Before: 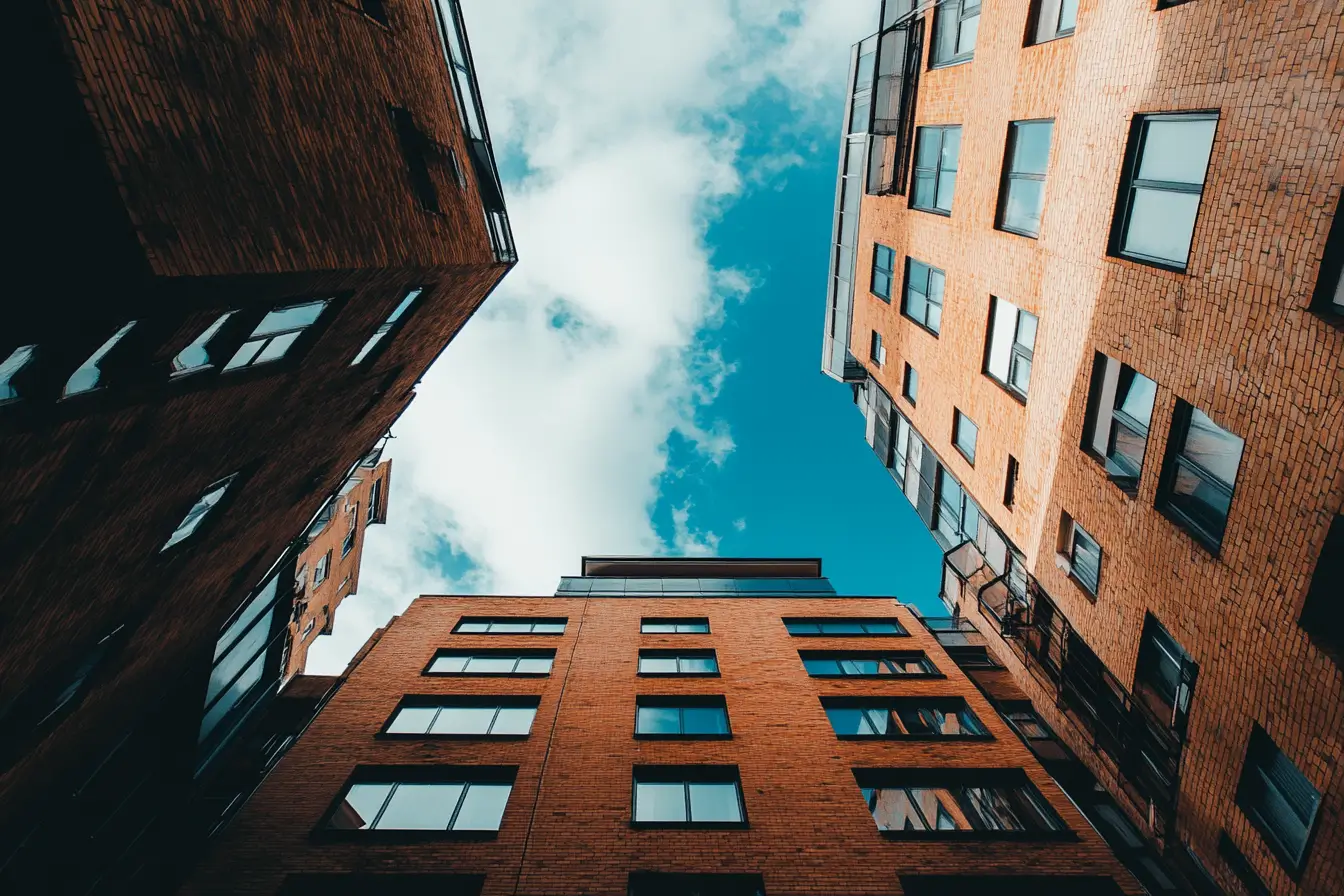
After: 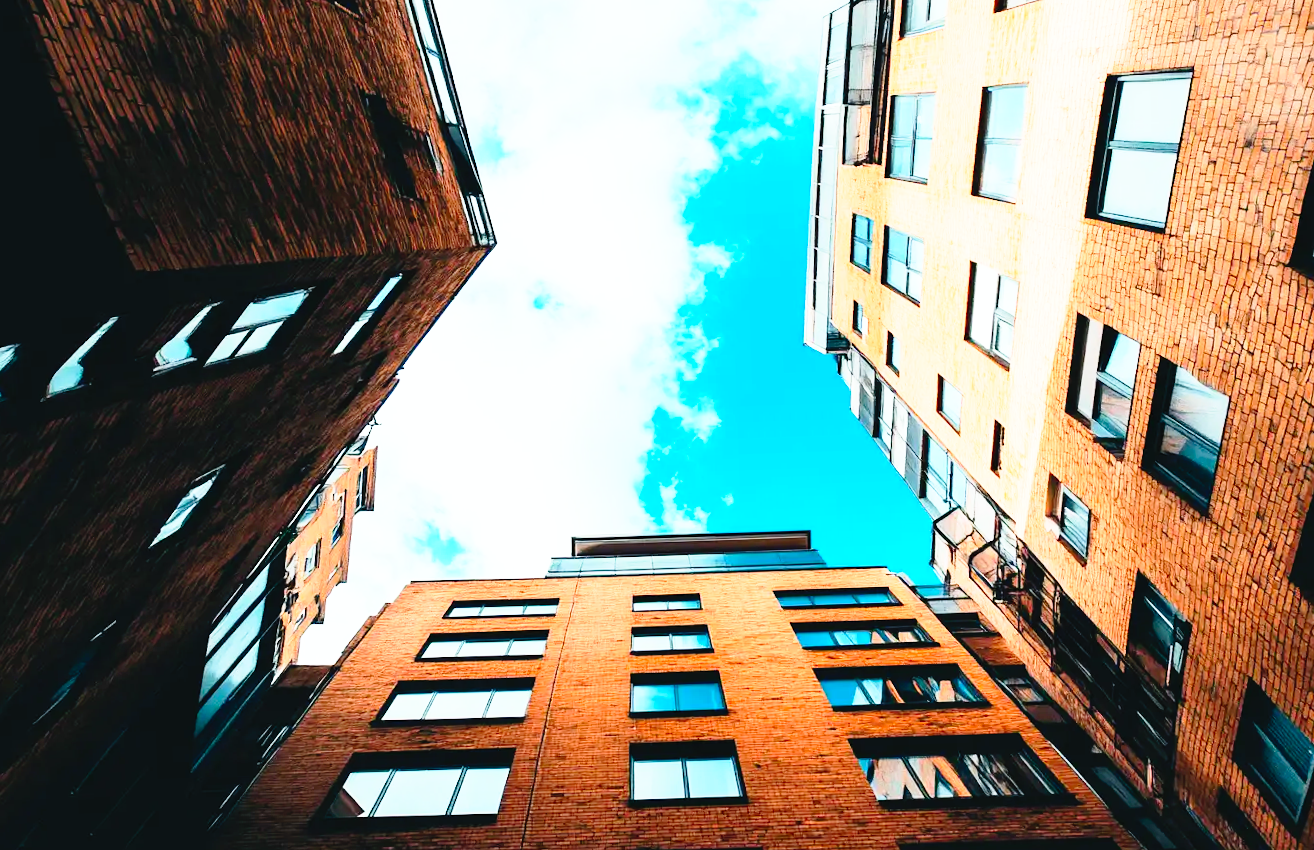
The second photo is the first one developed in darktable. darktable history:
color correction: highlights a* -0.182, highlights b* -0.124
contrast brightness saturation: contrast 0.2, brightness 0.16, saturation 0.22
rotate and perspective: rotation -2°, crop left 0.022, crop right 0.978, crop top 0.049, crop bottom 0.951
base curve: curves: ch0 [(0, 0) (0.012, 0.01) (0.073, 0.168) (0.31, 0.711) (0.645, 0.957) (1, 1)], preserve colors none
